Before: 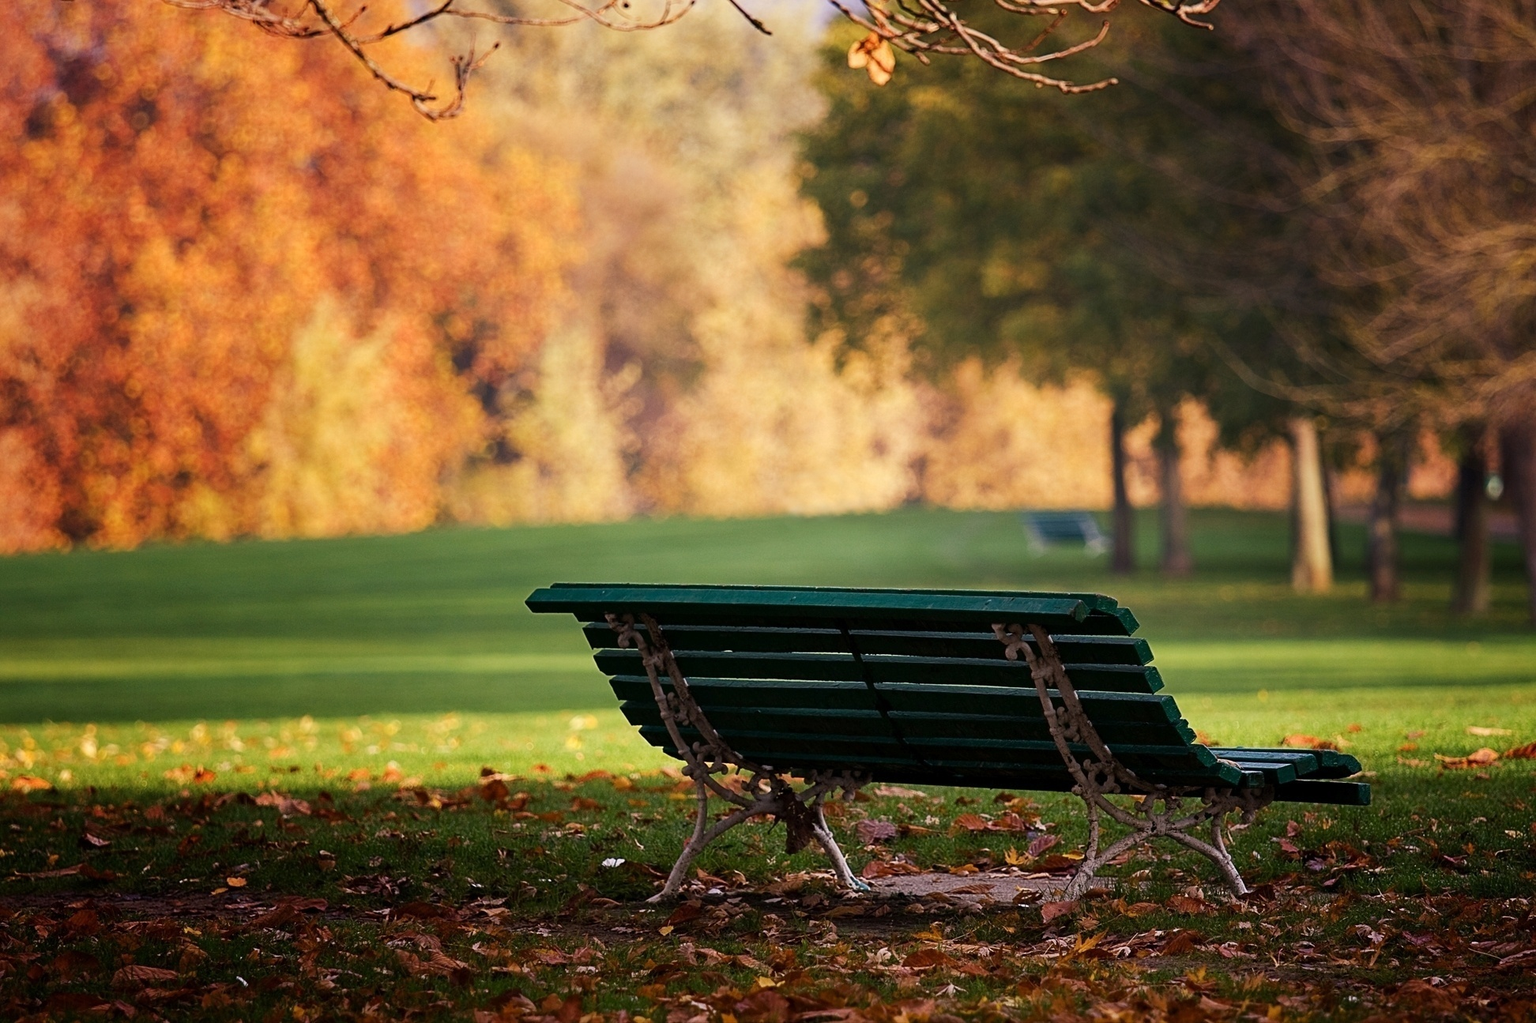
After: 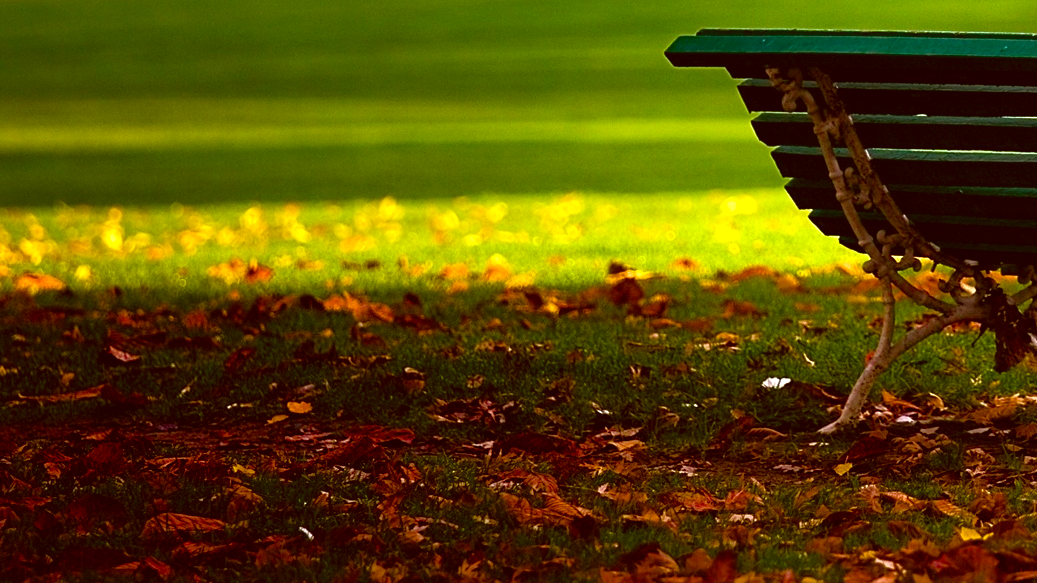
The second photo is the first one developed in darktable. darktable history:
crop and rotate: top 54.778%, right 46.61%, bottom 0.159%
color correction: highlights a* -5.3, highlights b* 9.8, shadows a* 9.8, shadows b* 24.26
shadows and highlights: shadows 43.06, highlights 6.94
color balance rgb: linear chroma grading › global chroma 9%, perceptual saturation grading › global saturation 36%, perceptual saturation grading › shadows 35%, perceptual brilliance grading › global brilliance 21.21%, perceptual brilliance grading › shadows -35%, global vibrance 21.21%
